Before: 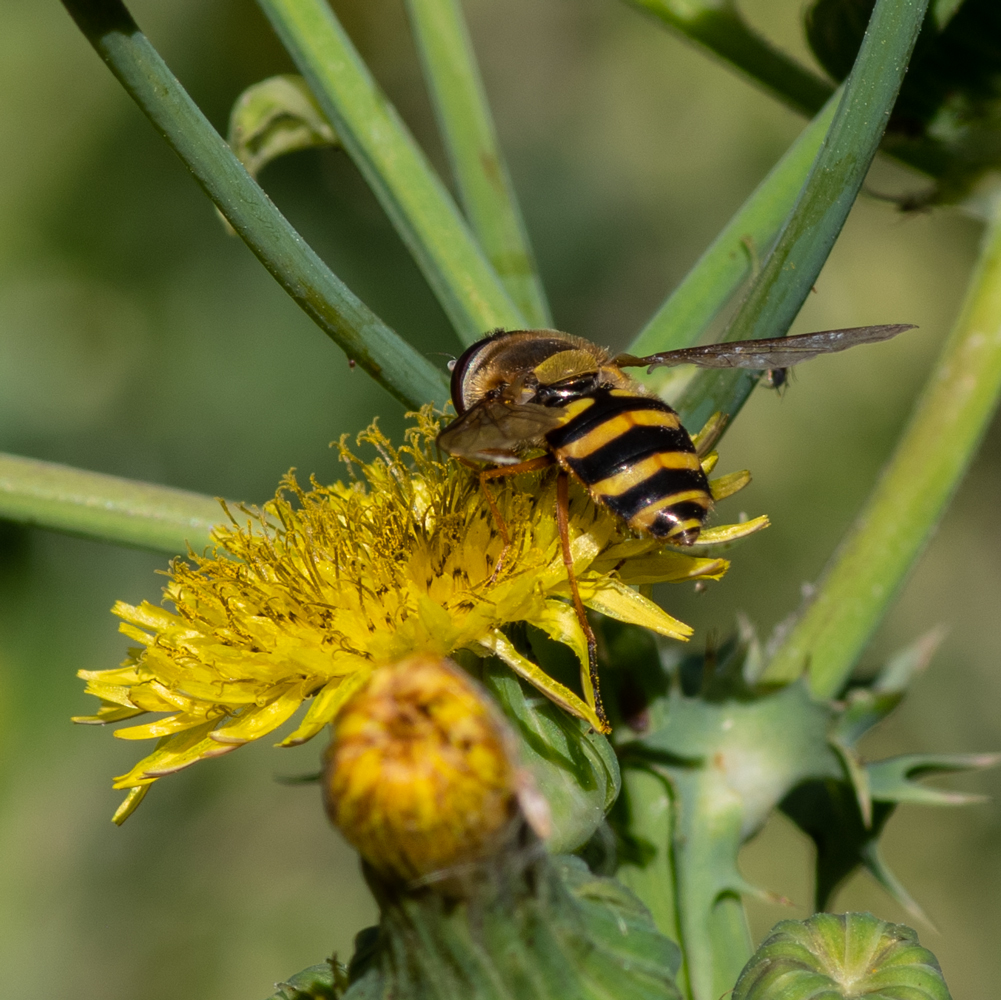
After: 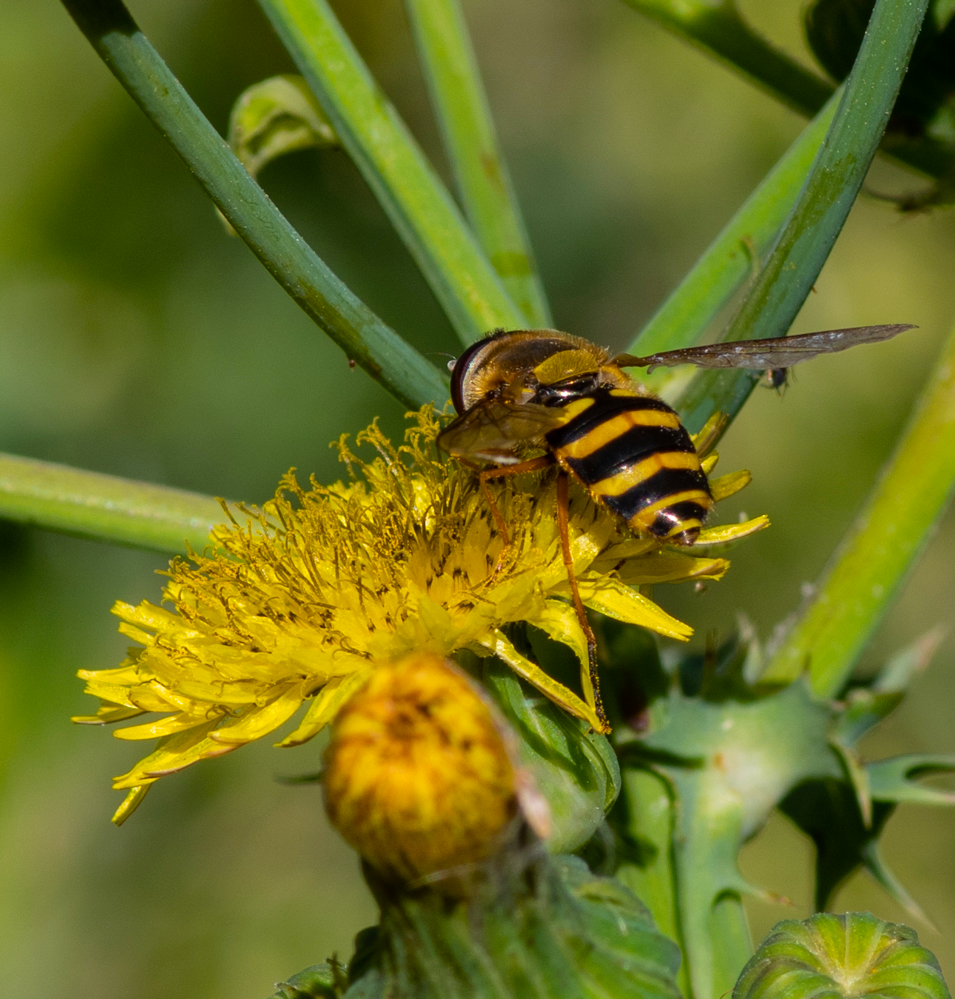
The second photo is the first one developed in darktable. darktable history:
color balance rgb: perceptual saturation grading › global saturation 19.63%, global vibrance 20%
crop: right 4.426%, bottom 0.028%
